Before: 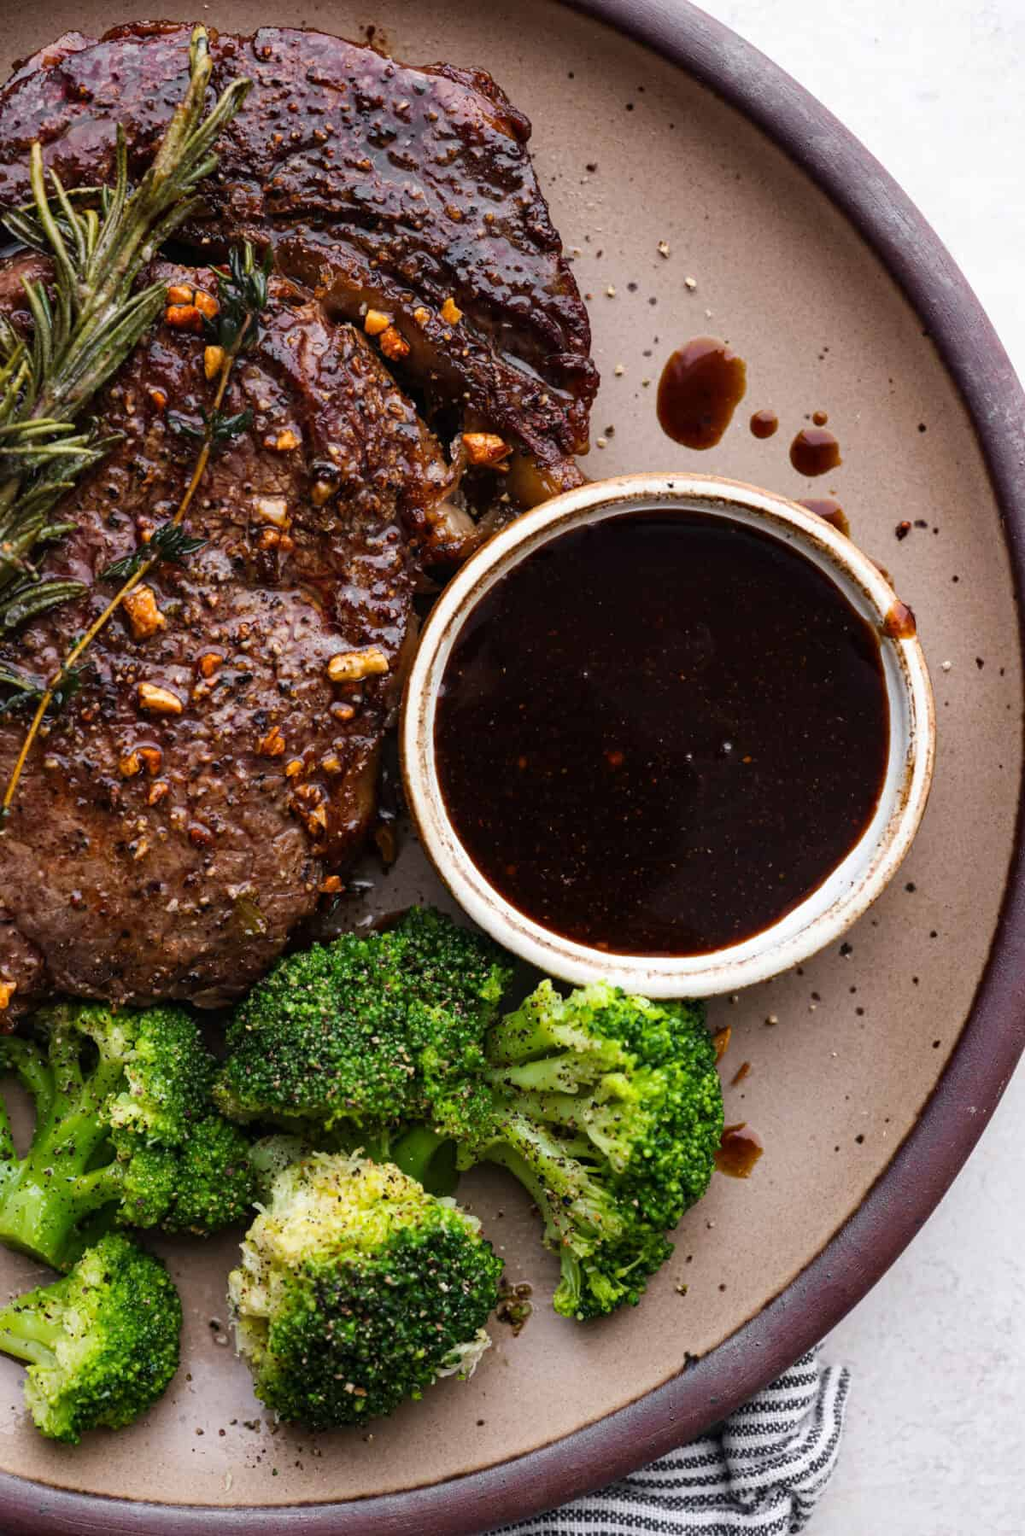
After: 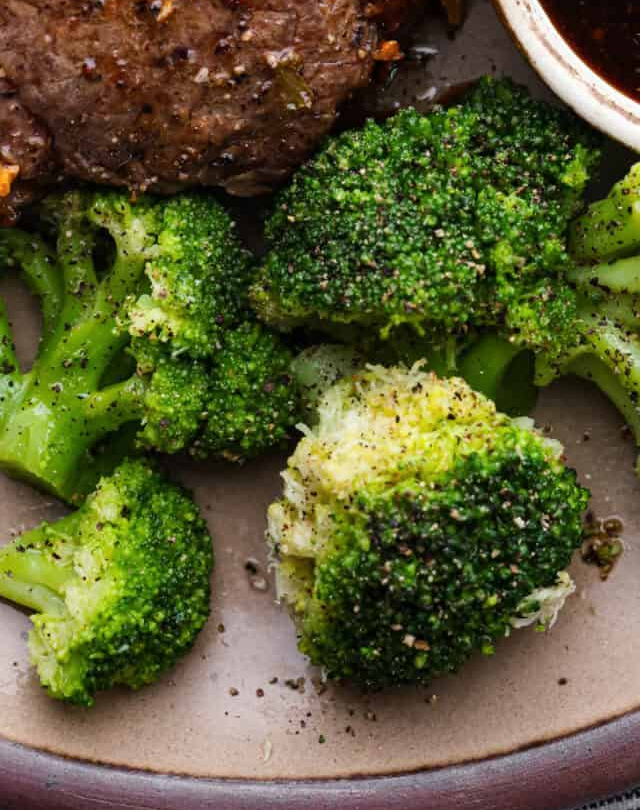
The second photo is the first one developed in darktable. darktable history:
color balance rgb: global vibrance 0.5%
crop and rotate: top 54.778%, right 46.61%, bottom 0.159%
exposure: compensate exposure bias true, compensate highlight preservation false
